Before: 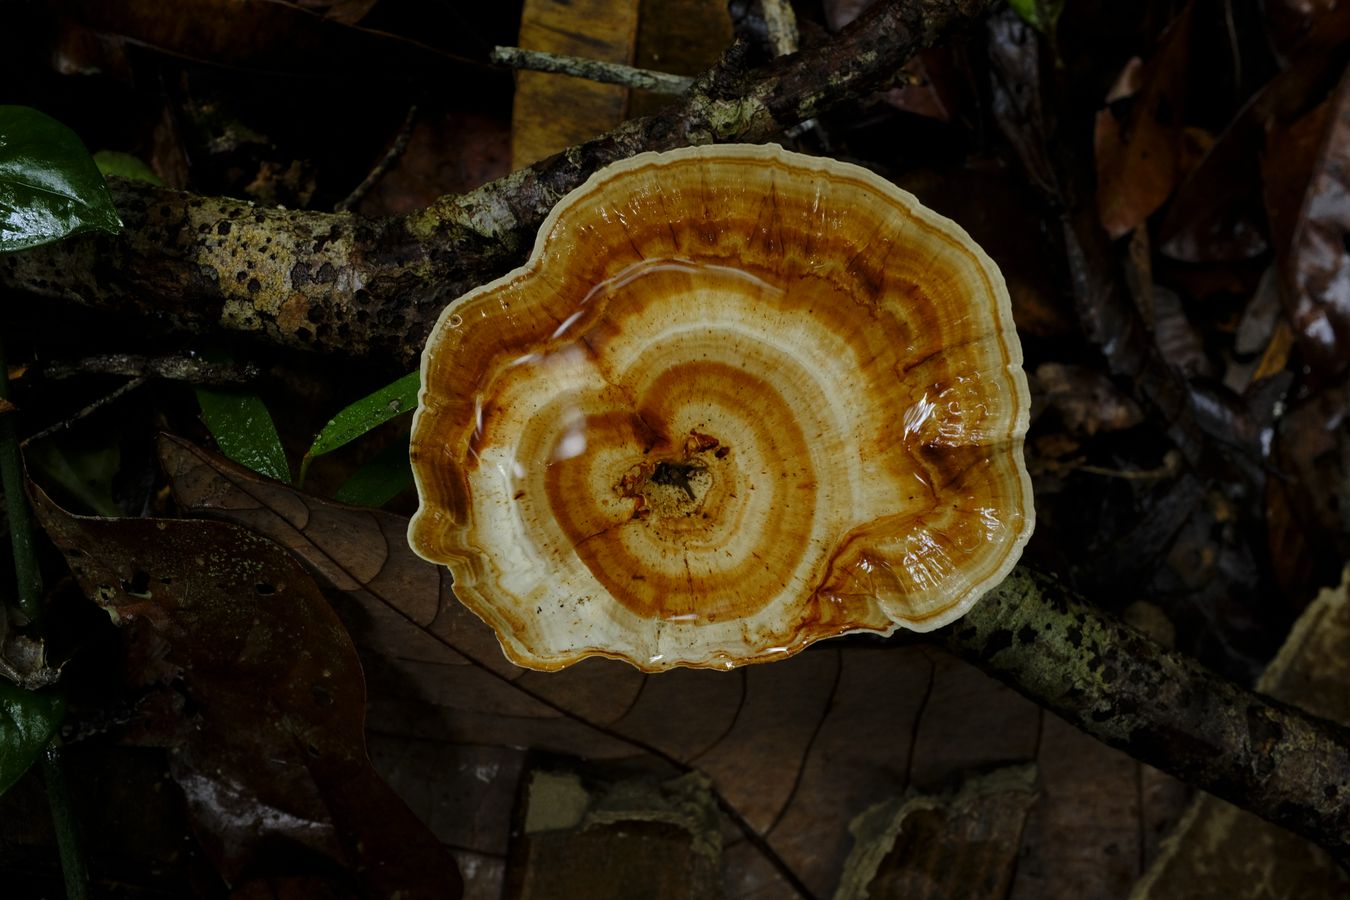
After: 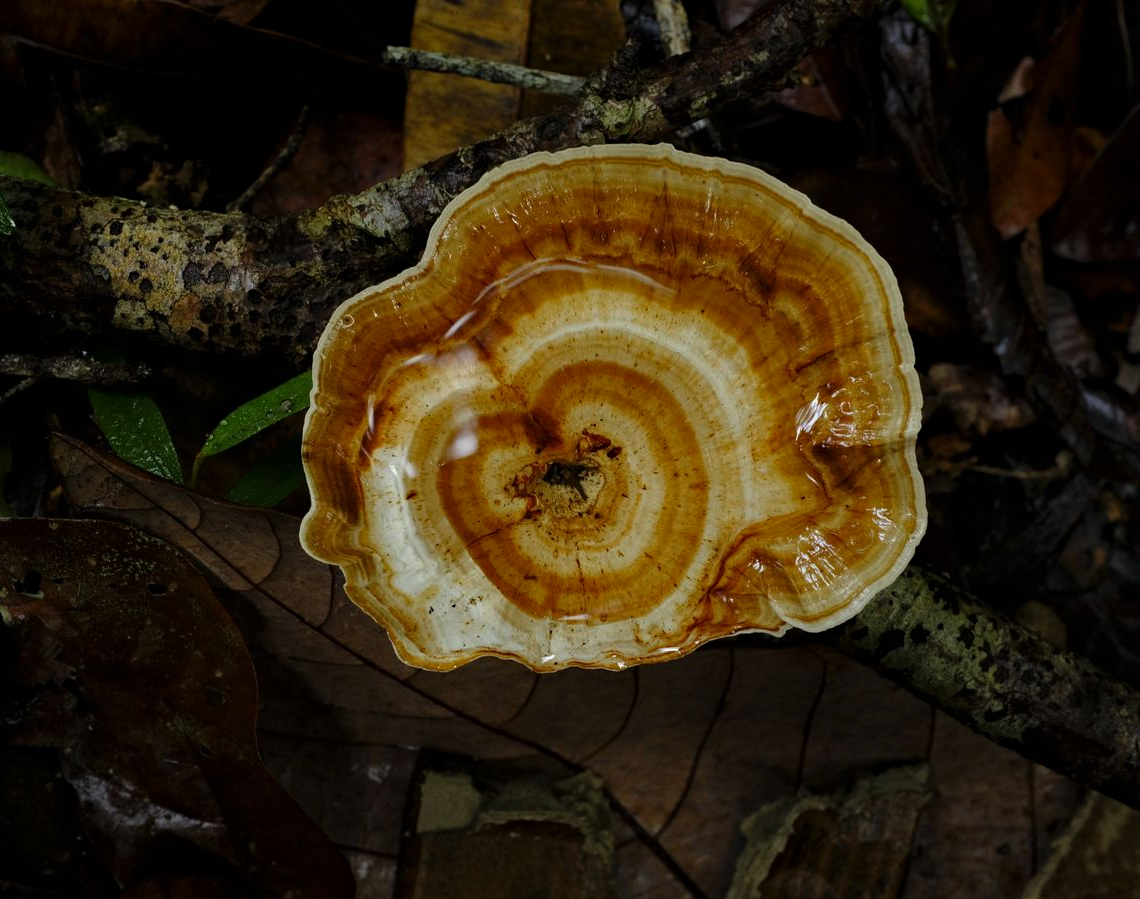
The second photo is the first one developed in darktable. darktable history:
crop: left 8%, right 7.495%
haze removal: compatibility mode true, adaptive false
